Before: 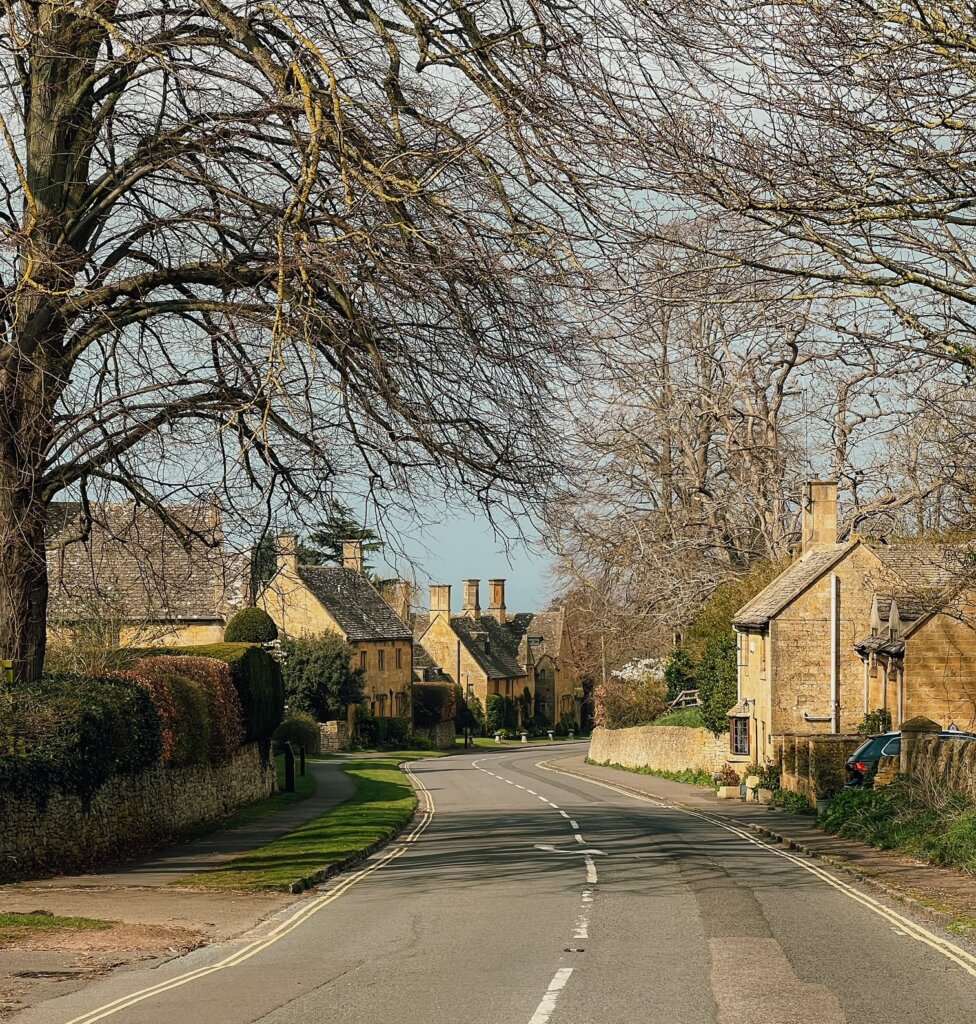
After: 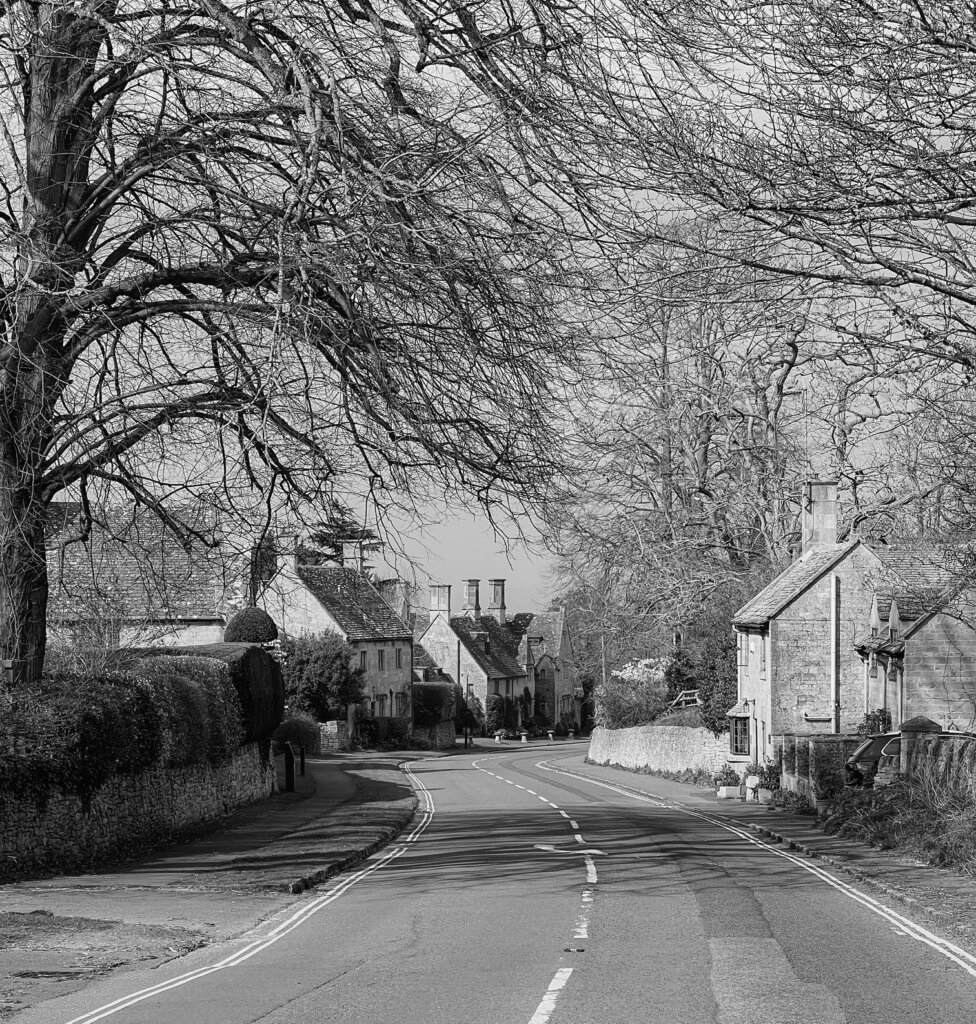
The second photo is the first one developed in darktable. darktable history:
white balance: red 1.138, green 0.996, blue 0.812
contrast brightness saturation: saturation -1
